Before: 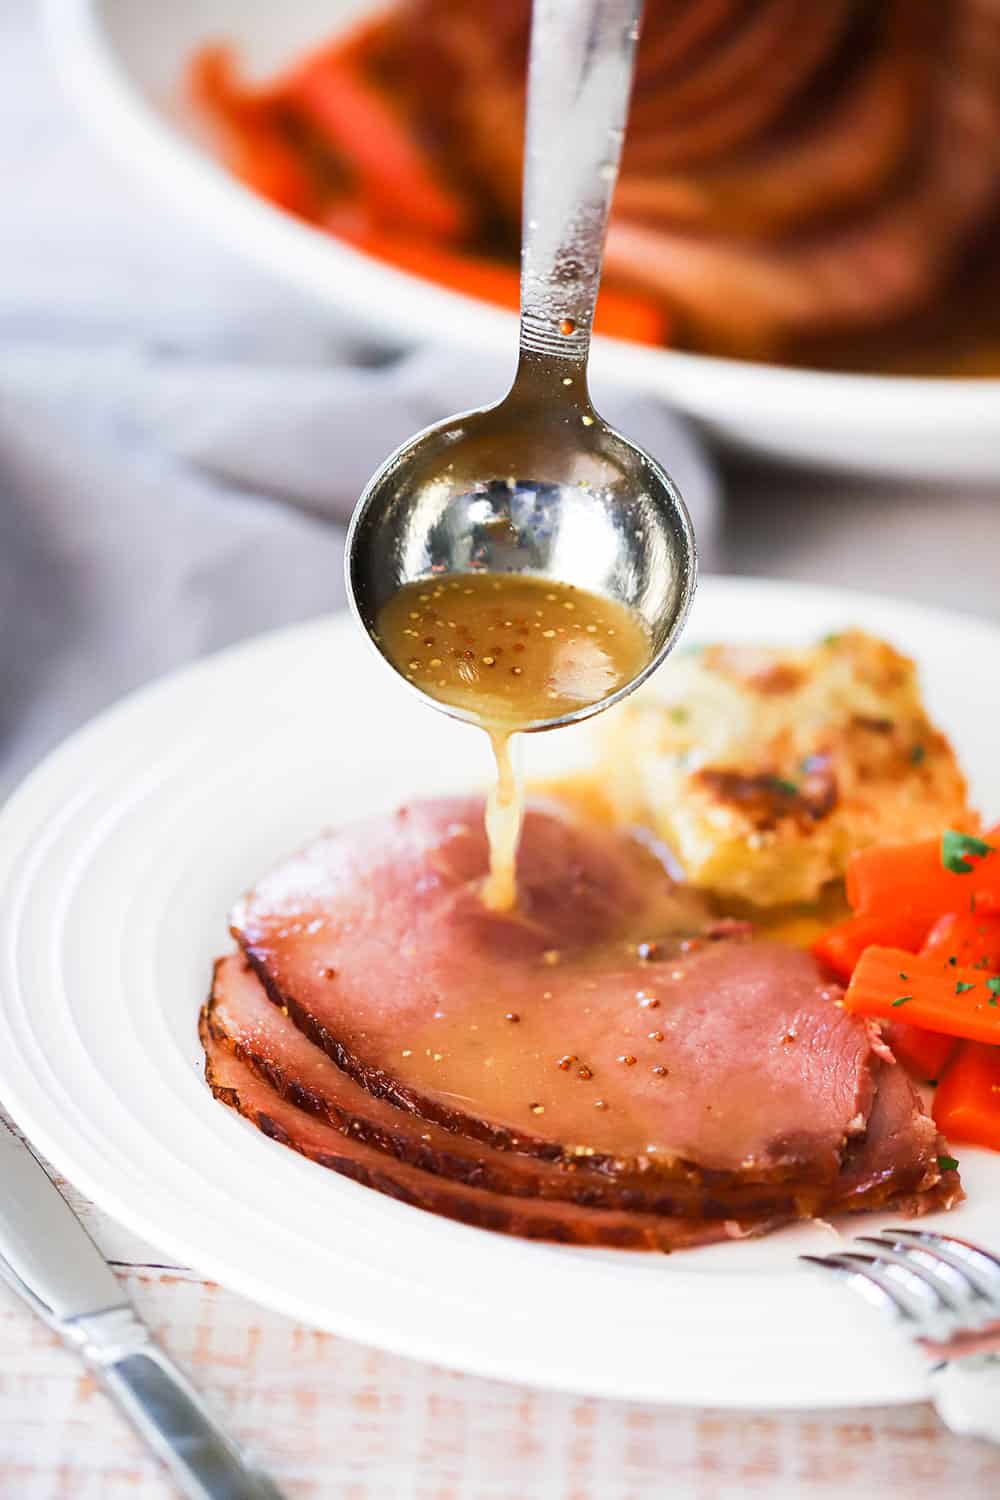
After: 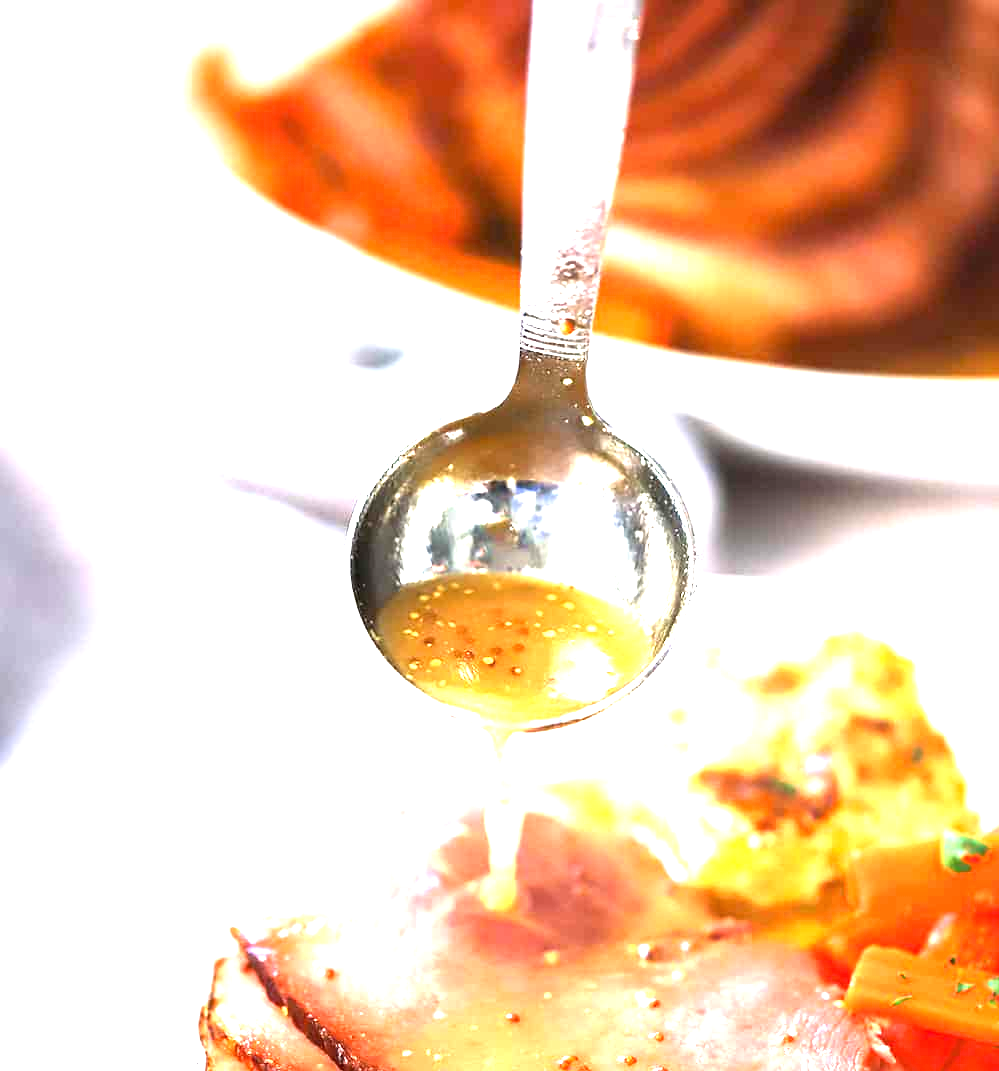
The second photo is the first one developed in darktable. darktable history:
crop: right 0.001%, bottom 28.575%
exposure: black level correction 0, exposure 1.745 EV, compensate highlight preservation false
